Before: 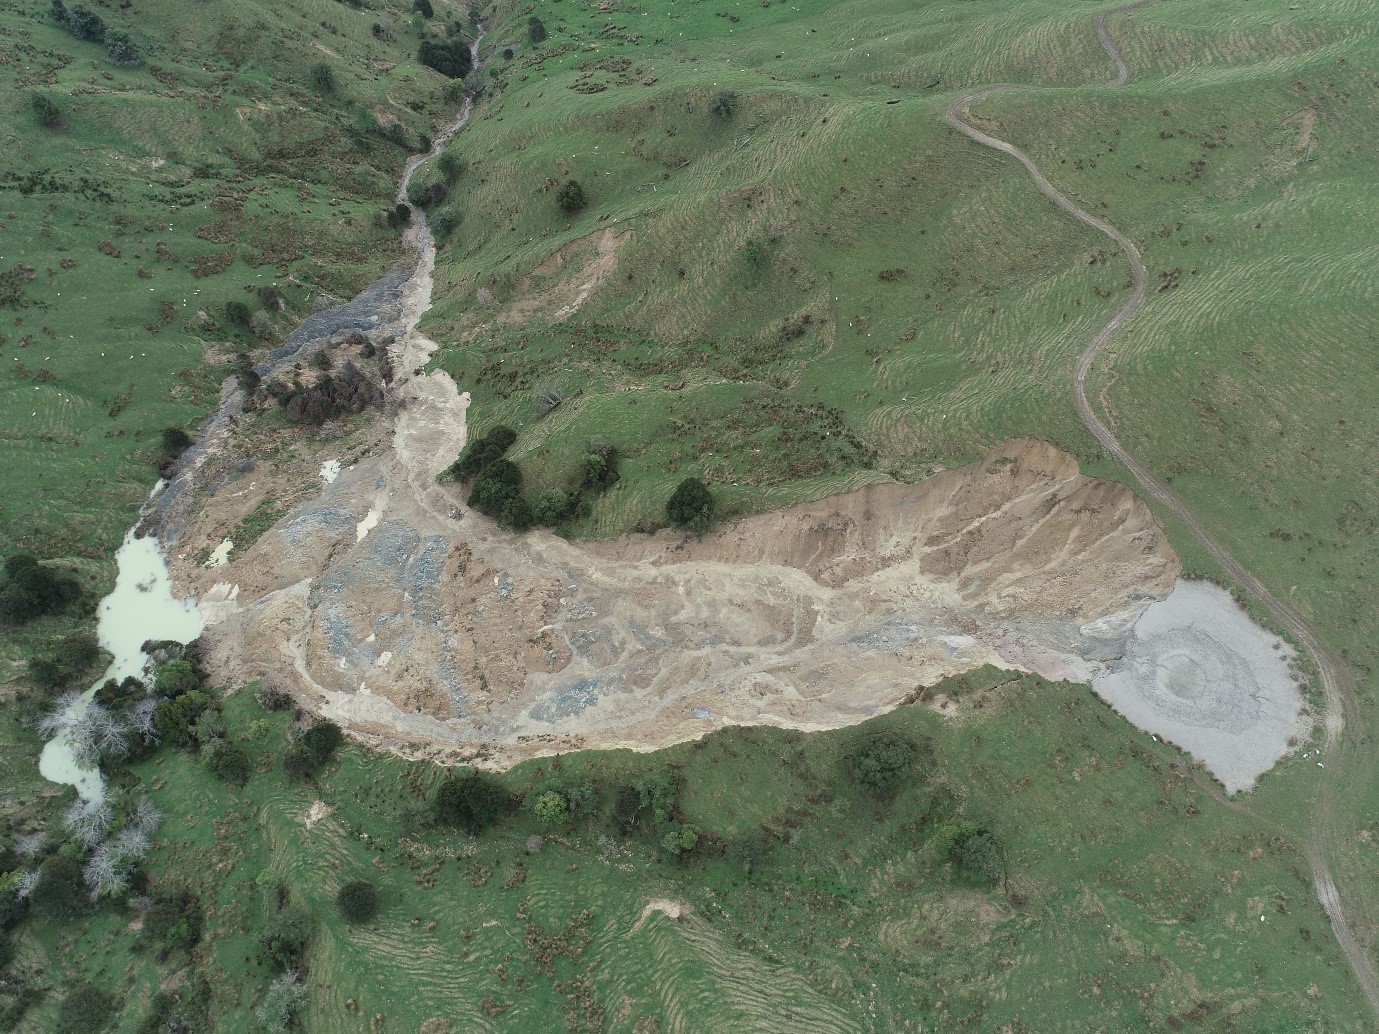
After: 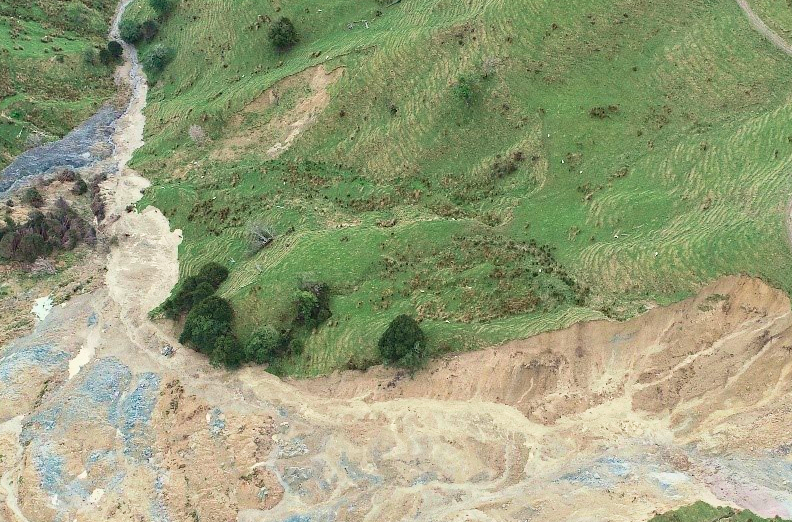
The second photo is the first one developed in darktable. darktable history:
velvia: on, module defaults
contrast brightness saturation: contrast 0.237, brightness 0.248, saturation 0.375
haze removal: compatibility mode true, adaptive false
crop: left 20.895%, top 15.797%, right 21.657%, bottom 33.706%
